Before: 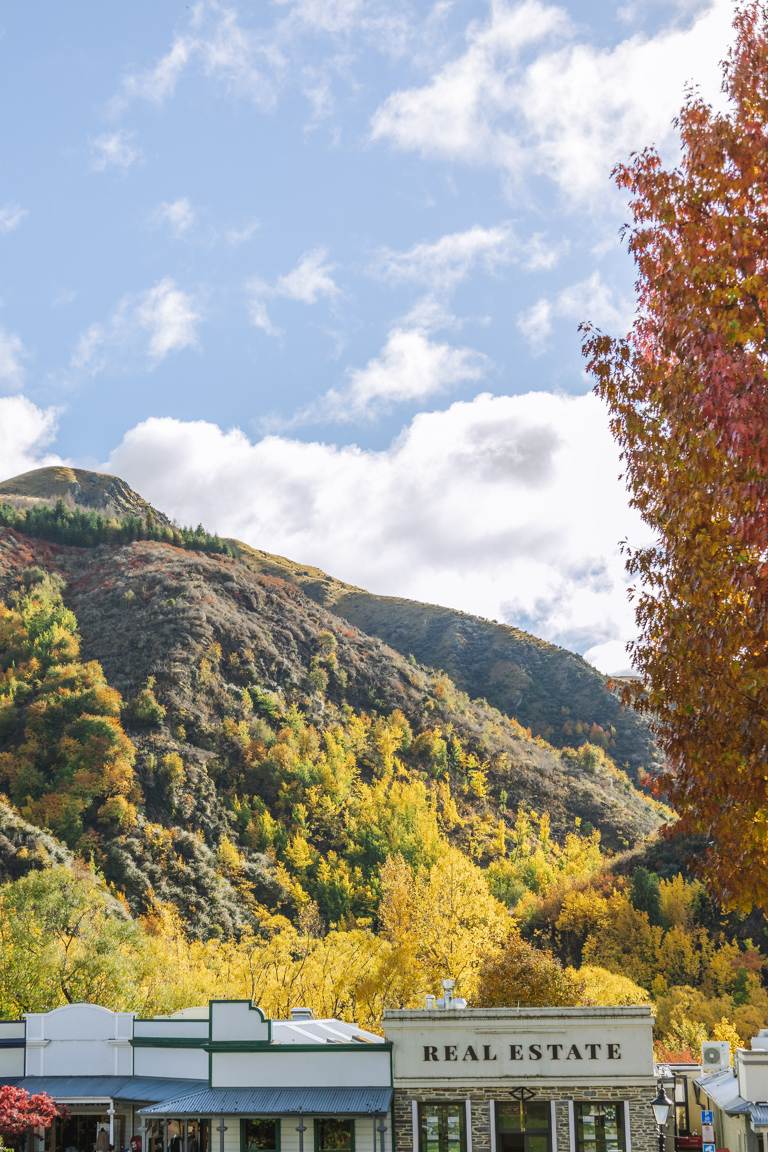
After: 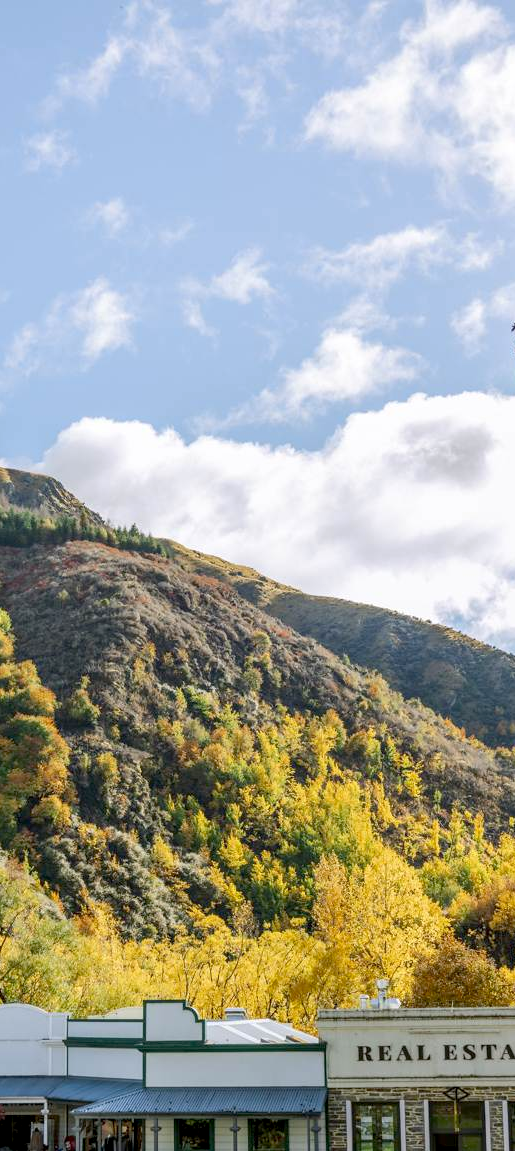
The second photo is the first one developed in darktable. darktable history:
exposure: black level correction 0.01, exposure 0.011 EV, compensate highlight preservation false
crop and rotate: left 8.619%, right 24.206%
